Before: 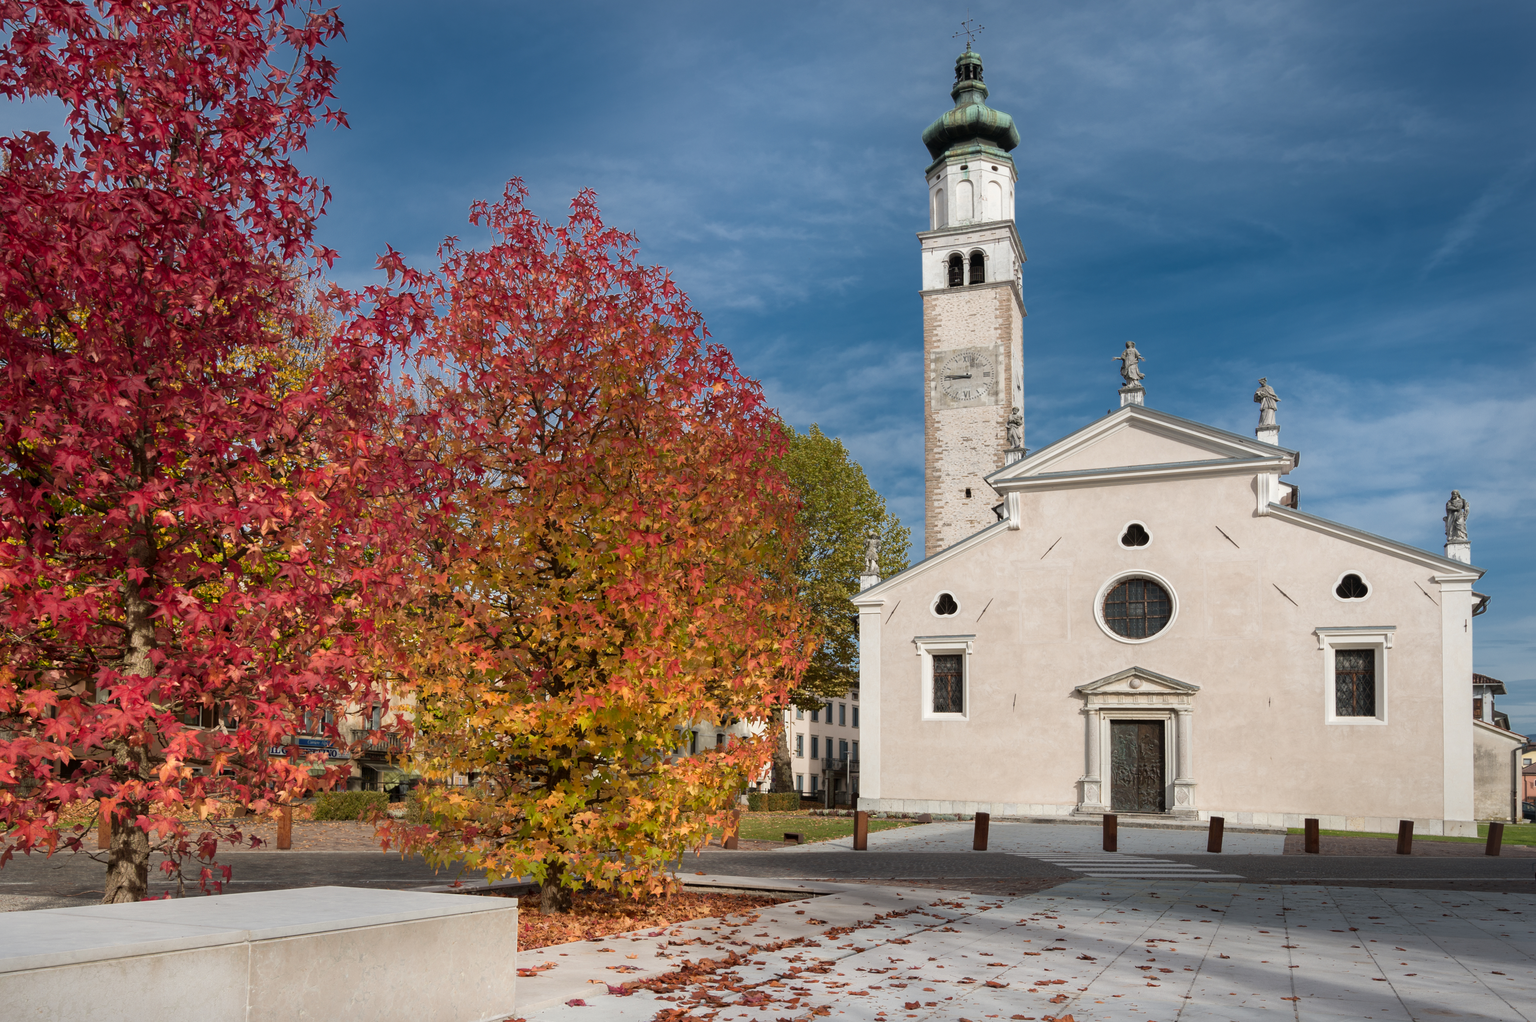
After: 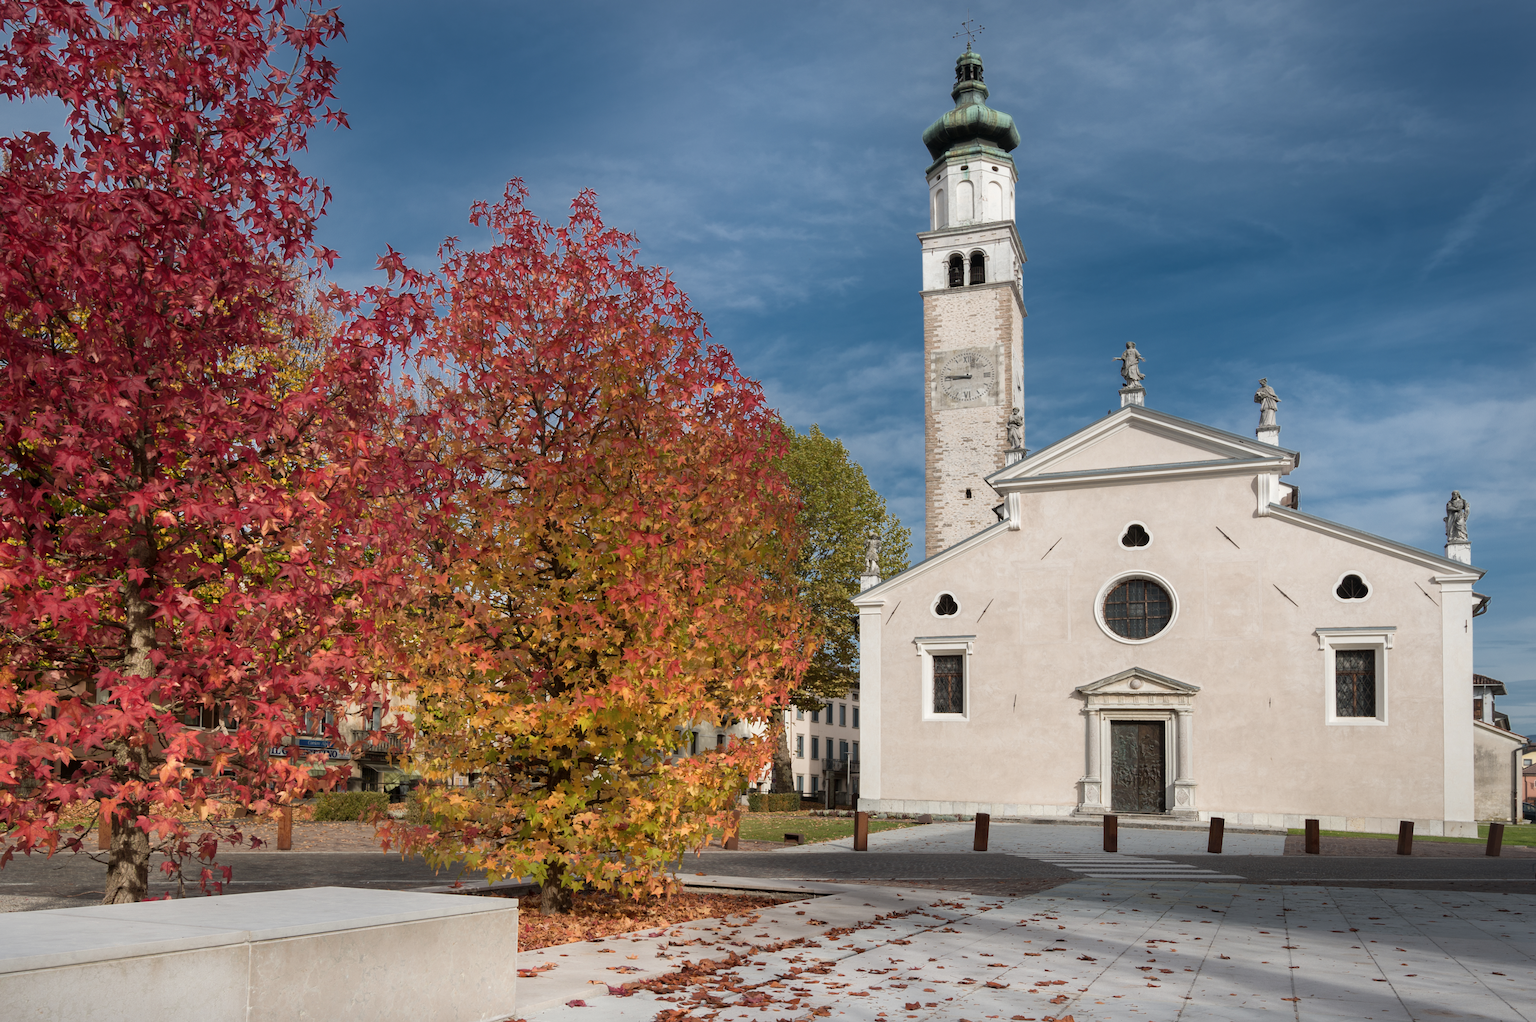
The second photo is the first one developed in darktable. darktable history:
contrast brightness saturation: saturation -0.085
